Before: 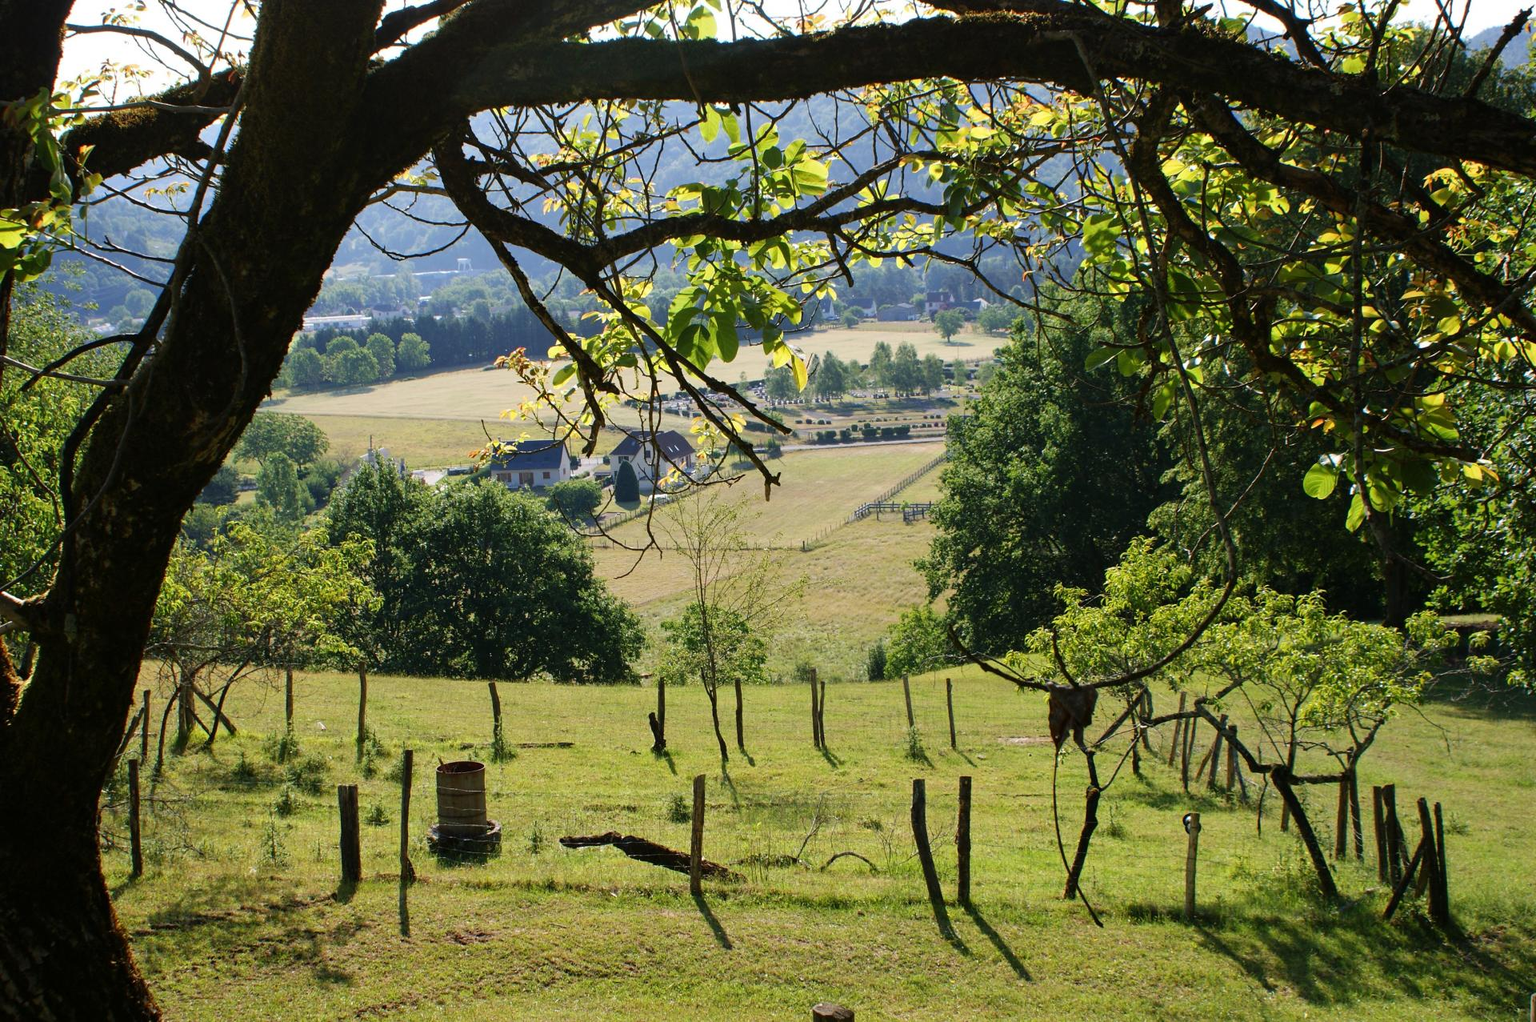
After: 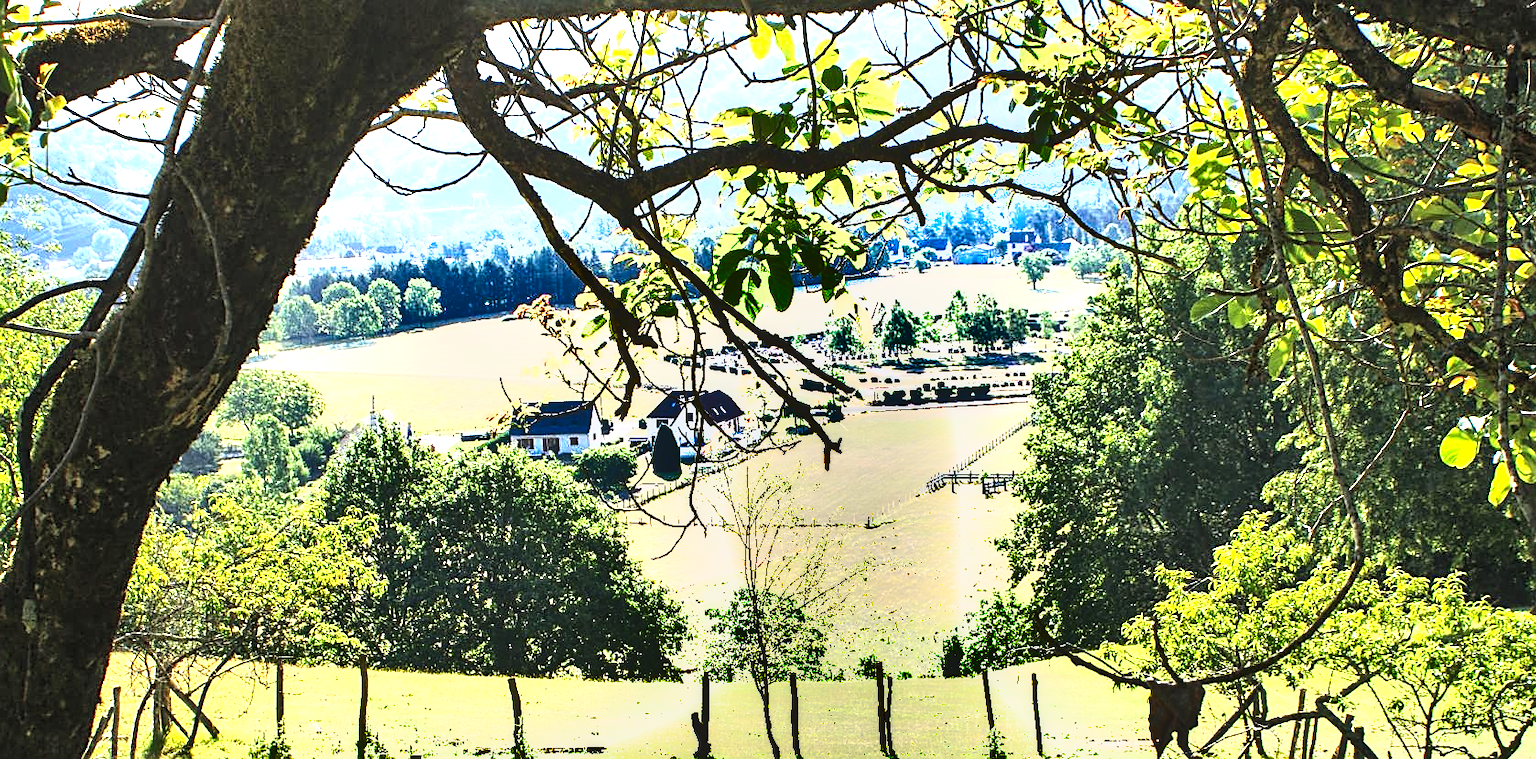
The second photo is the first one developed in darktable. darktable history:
exposure: black level correction 0.001, exposure 1.656 EV, compensate exposure bias true, compensate highlight preservation false
local contrast: on, module defaults
crop: left 2.945%, top 8.817%, right 9.645%, bottom 26.182%
tone equalizer: -8 EV -0.742 EV, -7 EV -0.737 EV, -6 EV -0.571 EV, -5 EV -0.367 EV, -3 EV 0.374 EV, -2 EV 0.6 EV, -1 EV 0.687 EV, +0 EV 0.743 EV, edges refinement/feathering 500, mask exposure compensation -1.57 EV, preserve details no
contrast brightness saturation: brightness 0.144
shadows and highlights: radius 107, shadows 40.48, highlights -73.01, shadows color adjustment 97.68%, low approximation 0.01, soften with gaussian
sharpen: on, module defaults
